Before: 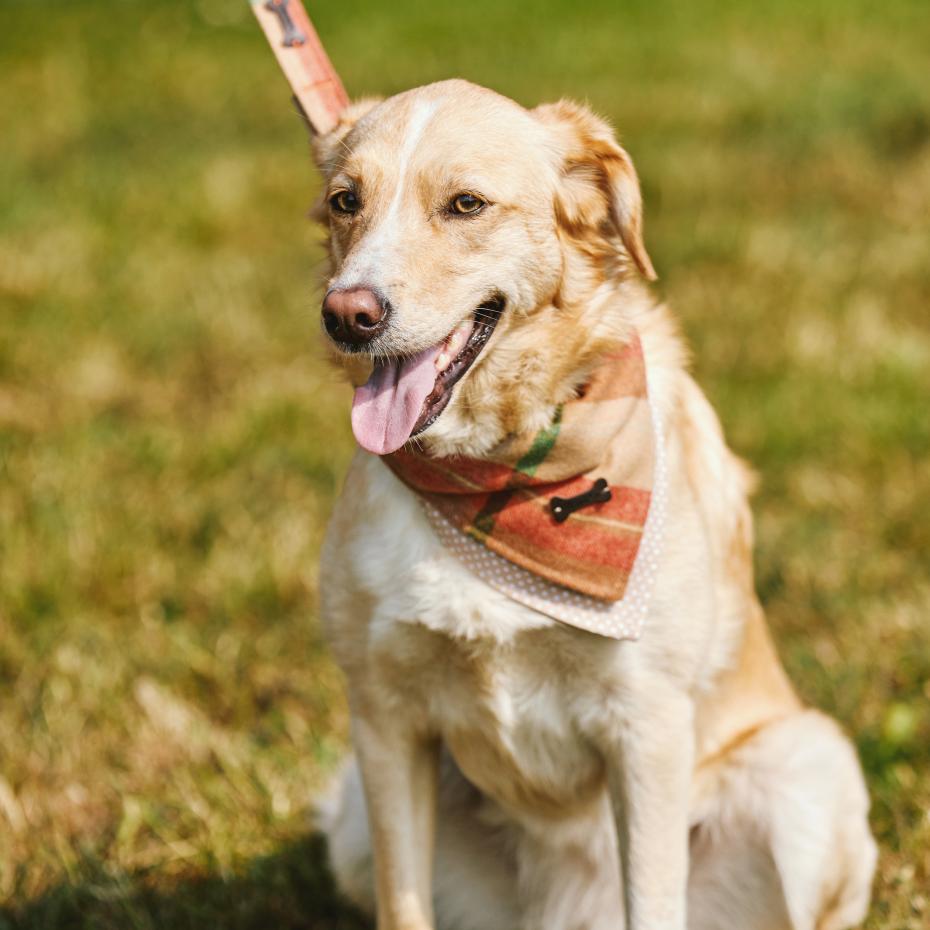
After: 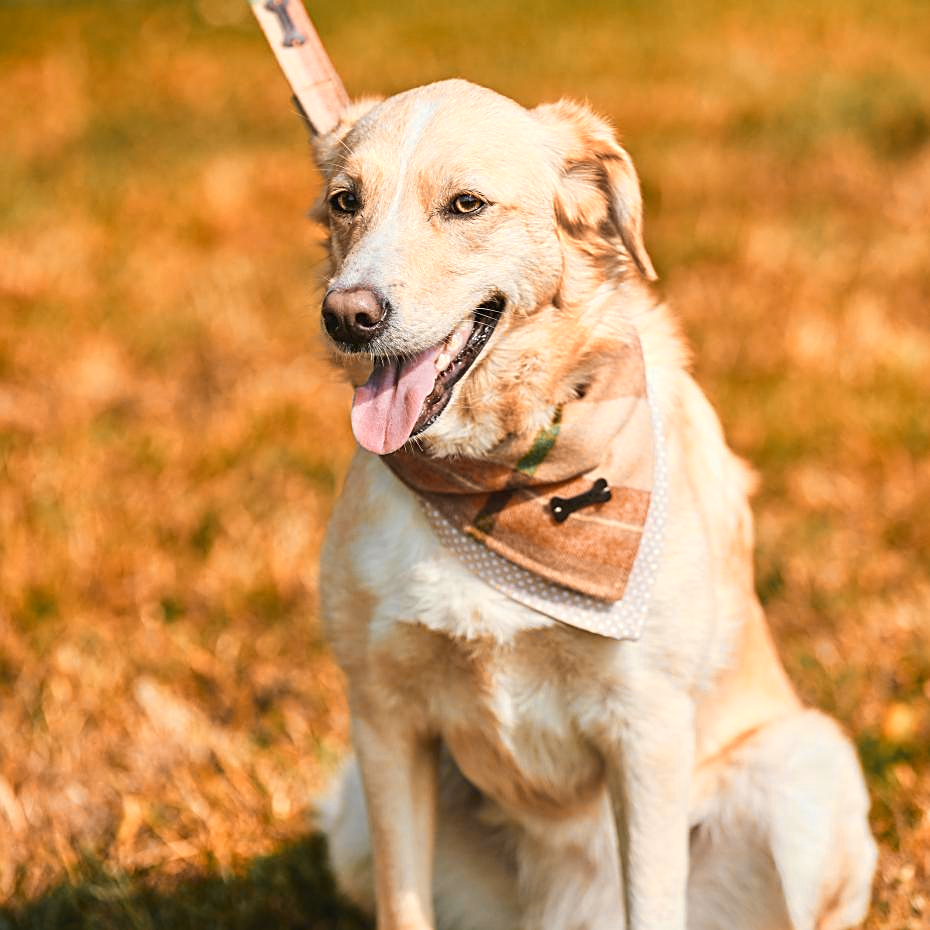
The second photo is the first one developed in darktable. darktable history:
sharpen: on, module defaults
color zones: curves: ch0 [(0.009, 0.528) (0.136, 0.6) (0.255, 0.586) (0.39, 0.528) (0.522, 0.584) (0.686, 0.736) (0.849, 0.561)]; ch1 [(0.045, 0.781) (0.14, 0.416) (0.257, 0.695) (0.442, 0.032) (0.738, 0.338) (0.818, 0.632) (0.891, 0.741) (1, 0.704)]; ch2 [(0, 0.667) (0.141, 0.52) (0.26, 0.37) (0.474, 0.432) (0.743, 0.286)]
